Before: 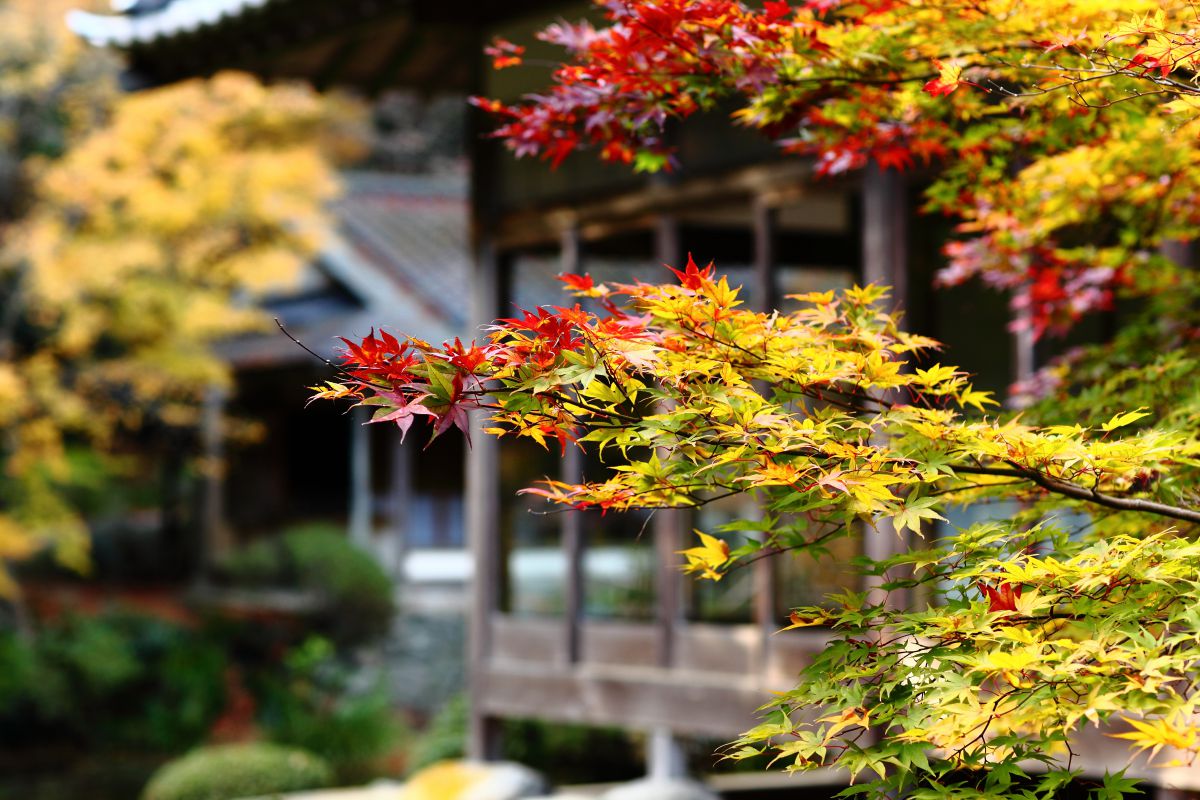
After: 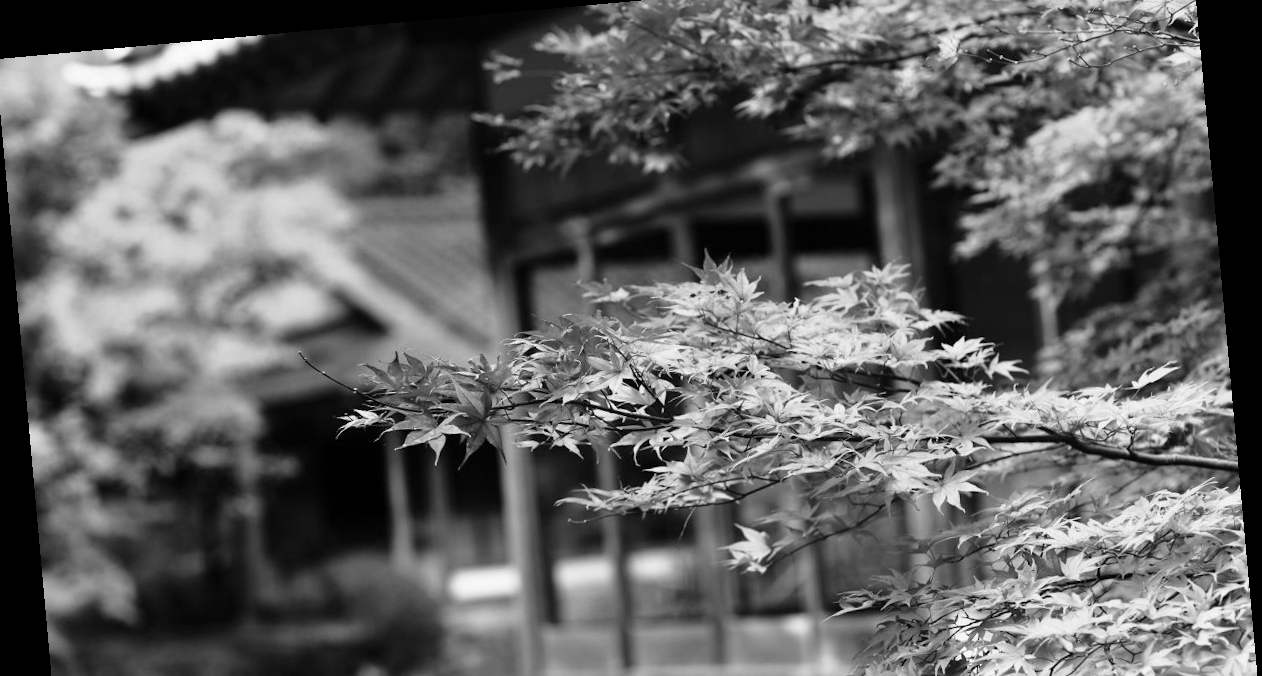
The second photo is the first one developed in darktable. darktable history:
velvia: on, module defaults
monochrome: on, module defaults
crop: left 0.387%, top 5.469%, bottom 19.809%
rotate and perspective: rotation -5.2°, automatic cropping off
